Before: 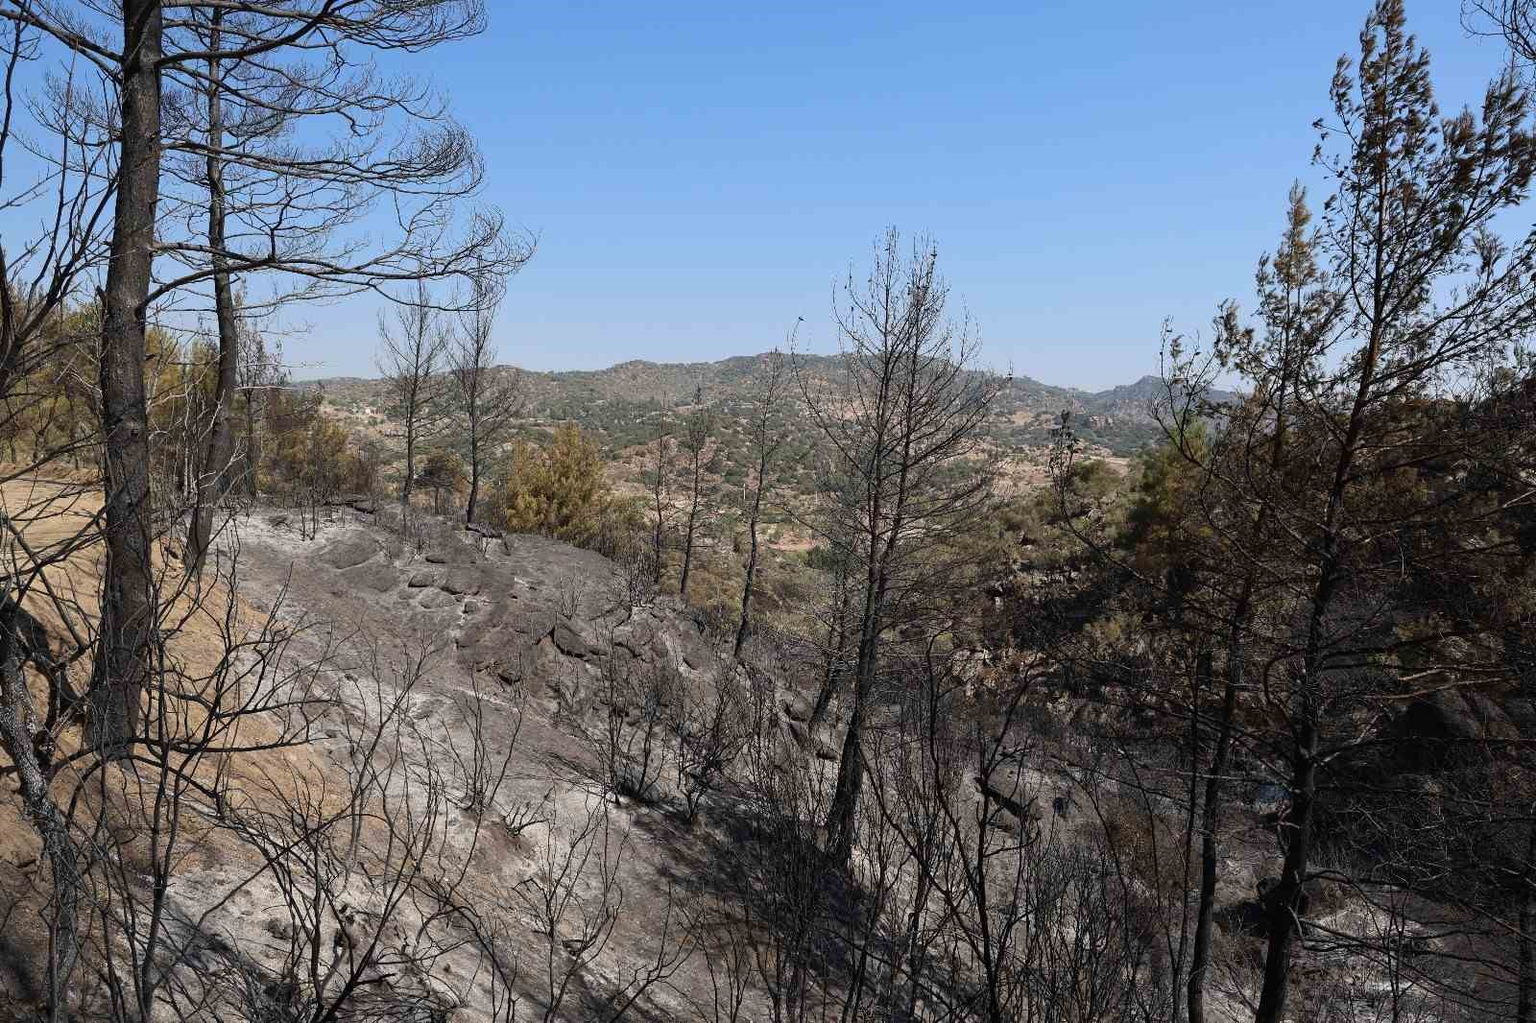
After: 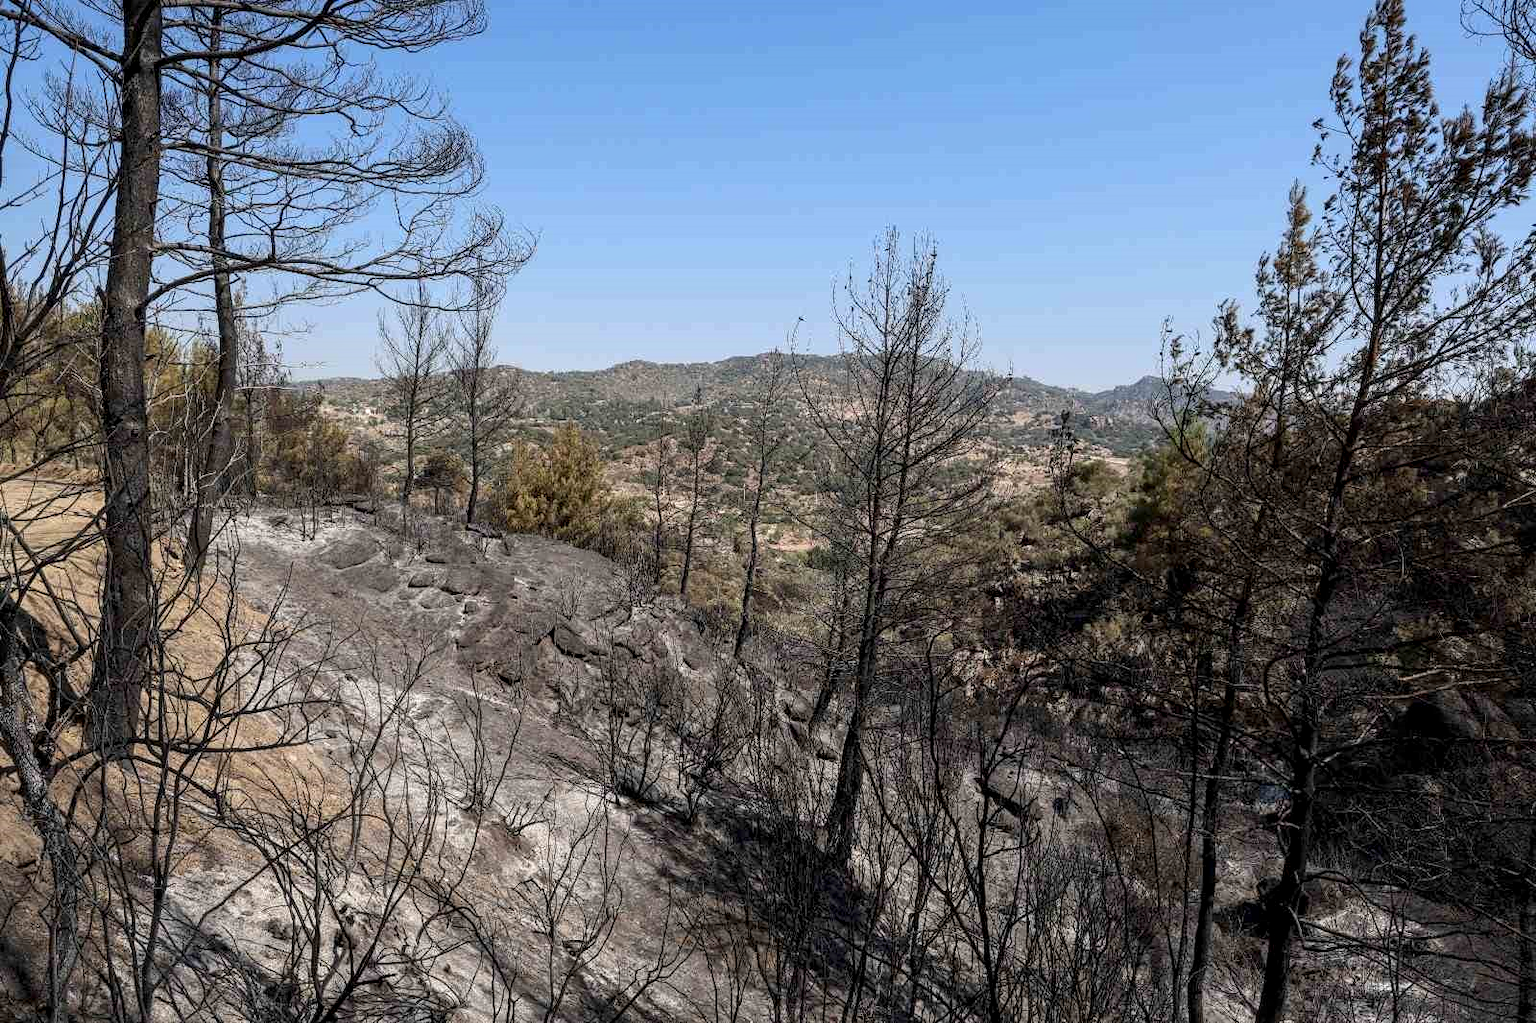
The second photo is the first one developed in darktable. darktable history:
local contrast: highlights 62%, detail 143%, midtone range 0.432
levels: levels [0, 0.498, 1]
